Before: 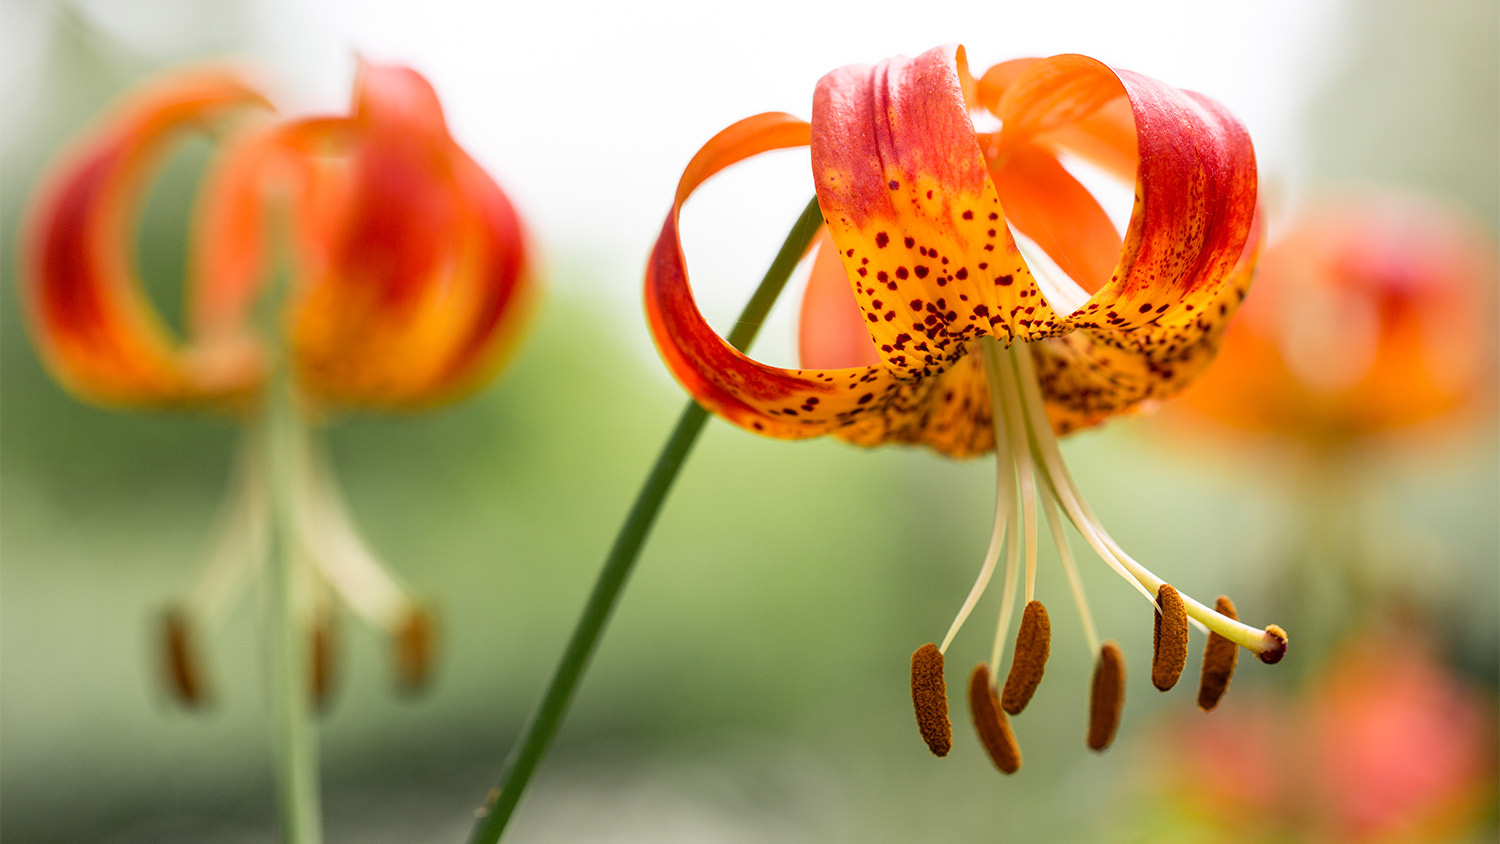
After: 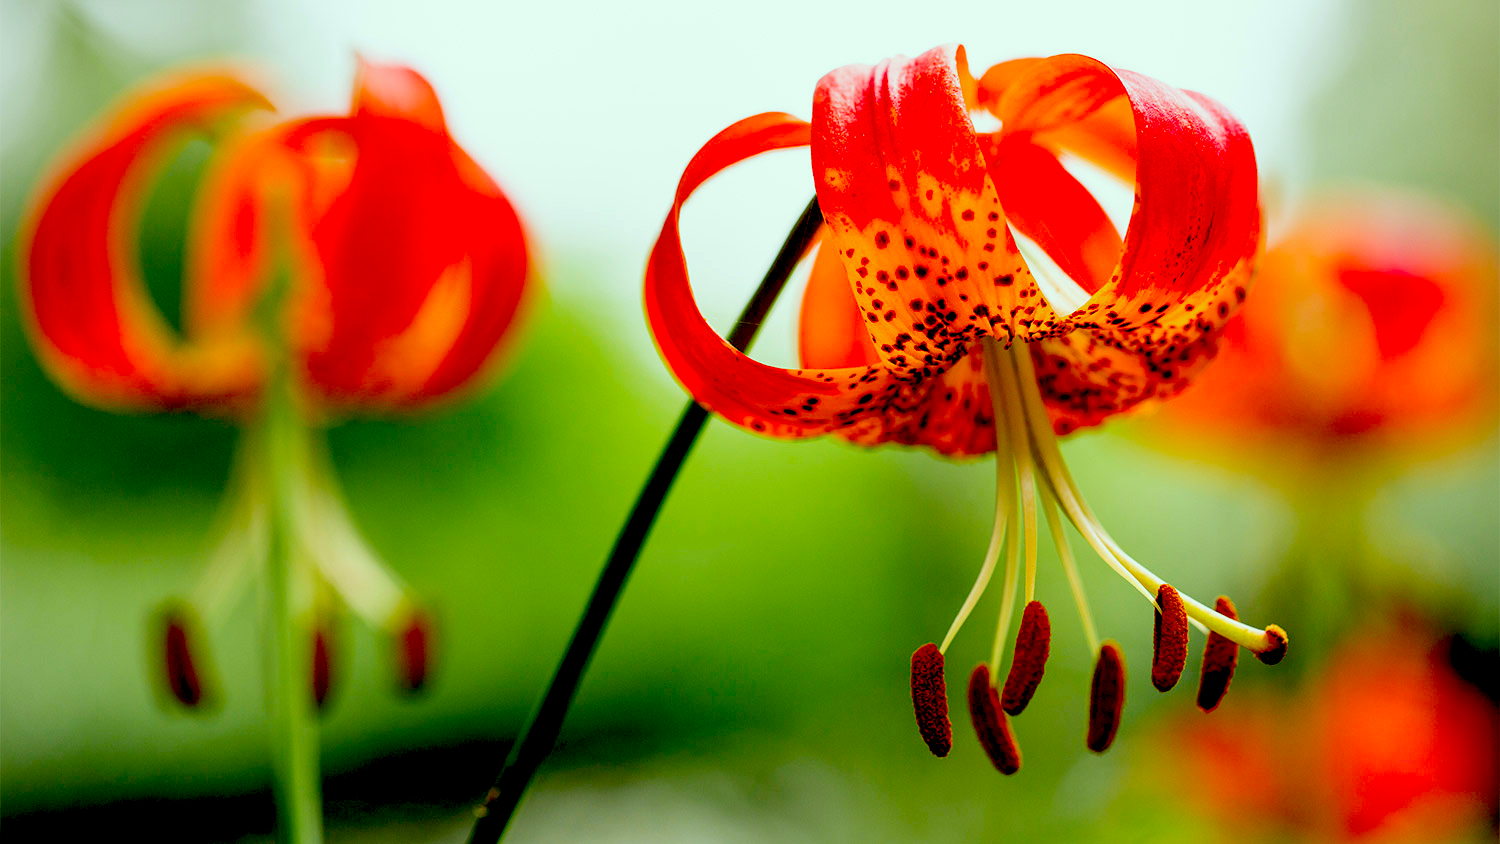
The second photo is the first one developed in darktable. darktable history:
color correction: highlights a* -7.33, highlights b* 1.26, shadows a* -3.55, saturation 1.4
exposure: black level correction 0.1, exposure -0.092 EV, compensate highlight preservation false
